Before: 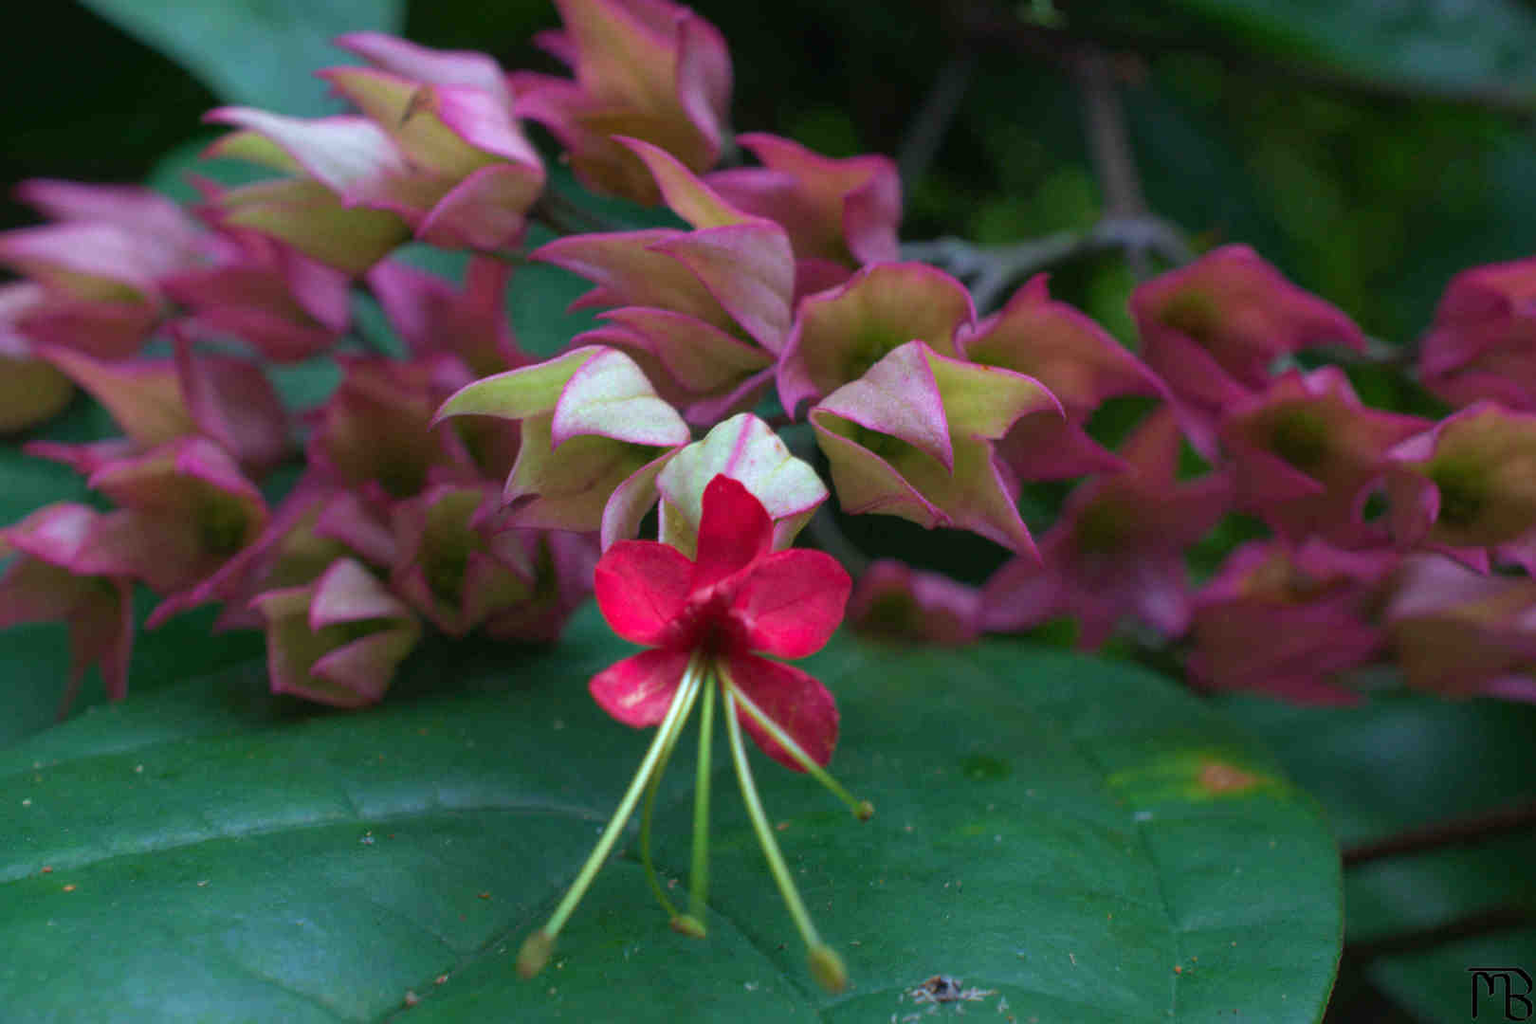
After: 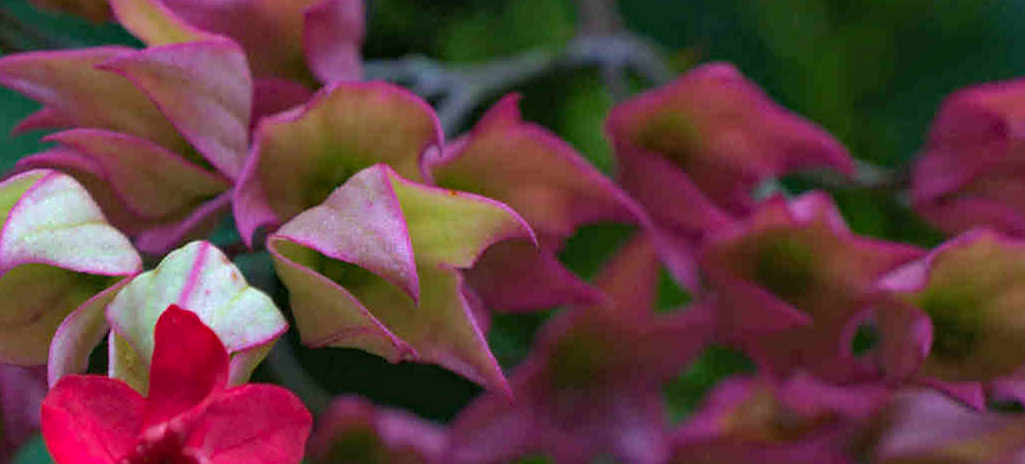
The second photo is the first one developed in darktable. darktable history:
haze removal: compatibility mode true, adaptive false
crop: left 36.181%, top 18.067%, right 0.526%, bottom 38.936%
shadows and highlights: shadows 30.65, highlights -62.53, soften with gaussian
sharpen: radius 1.906, amount 0.397, threshold 1.735
